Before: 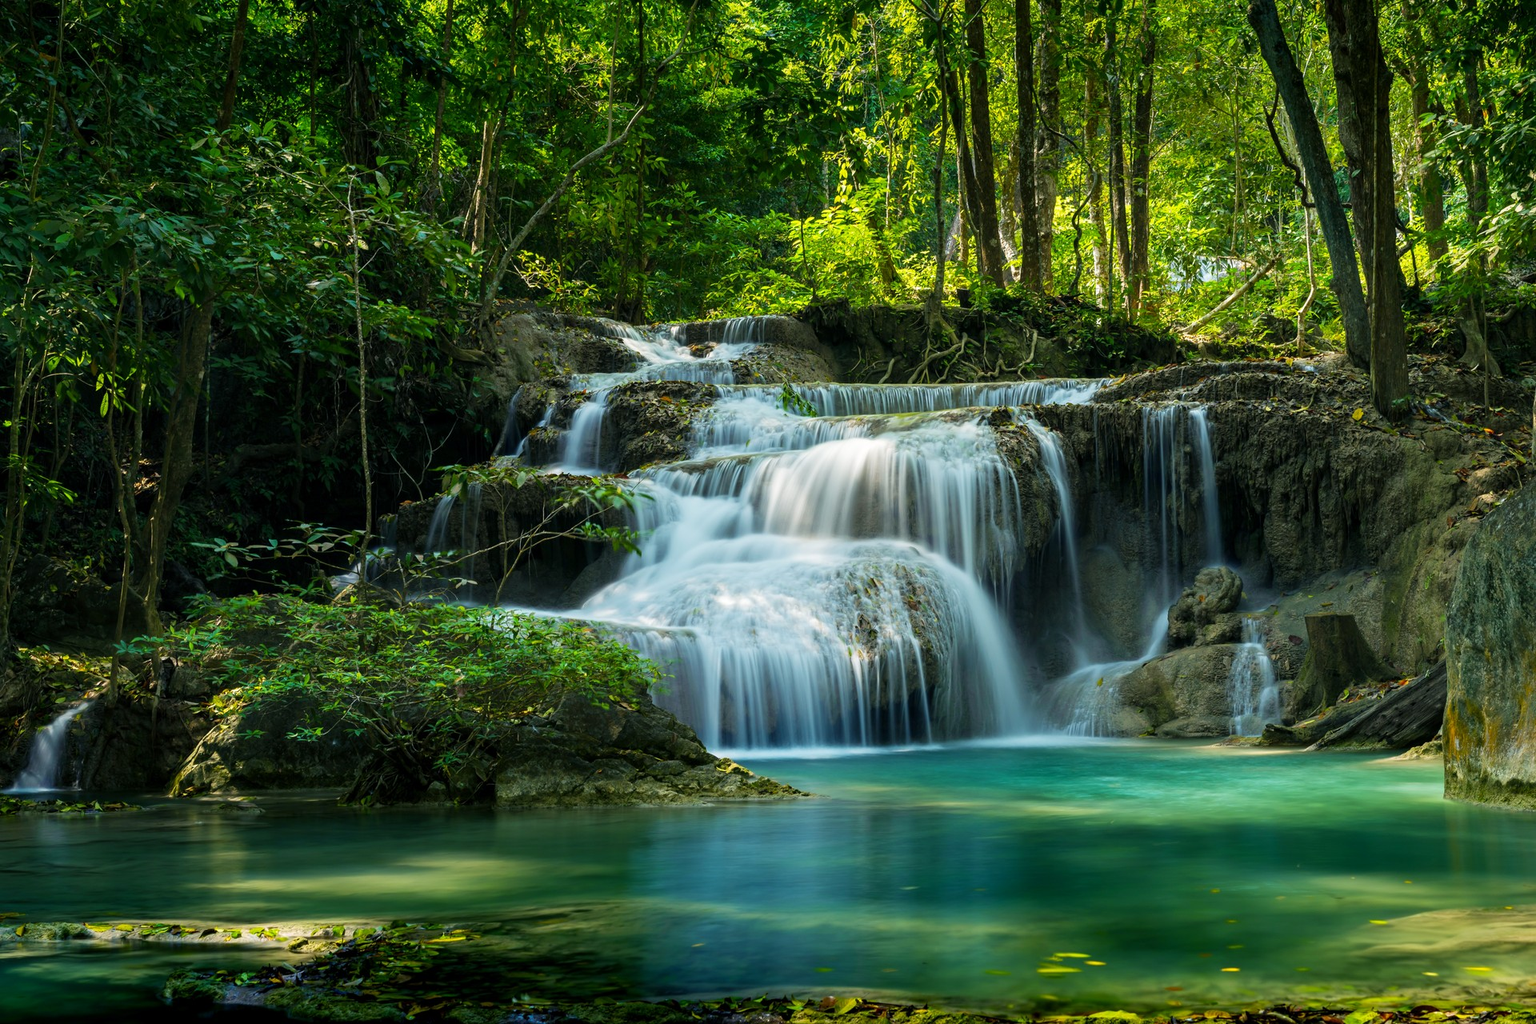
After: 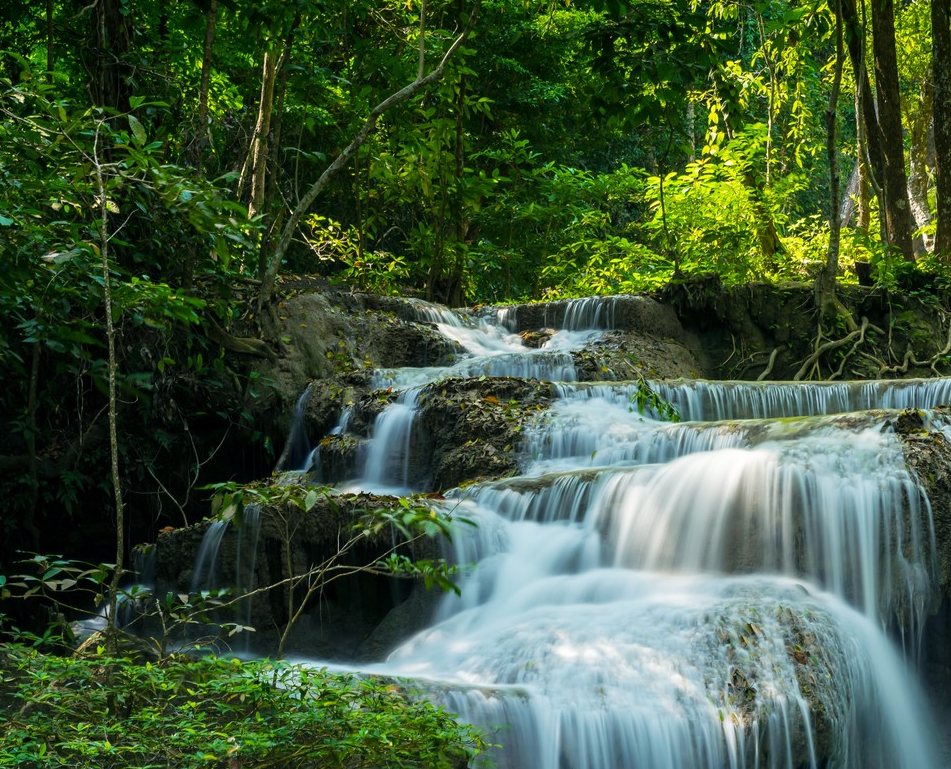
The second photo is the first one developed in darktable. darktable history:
crop: left 17.782%, top 7.76%, right 32.667%, bottom 32.104%
